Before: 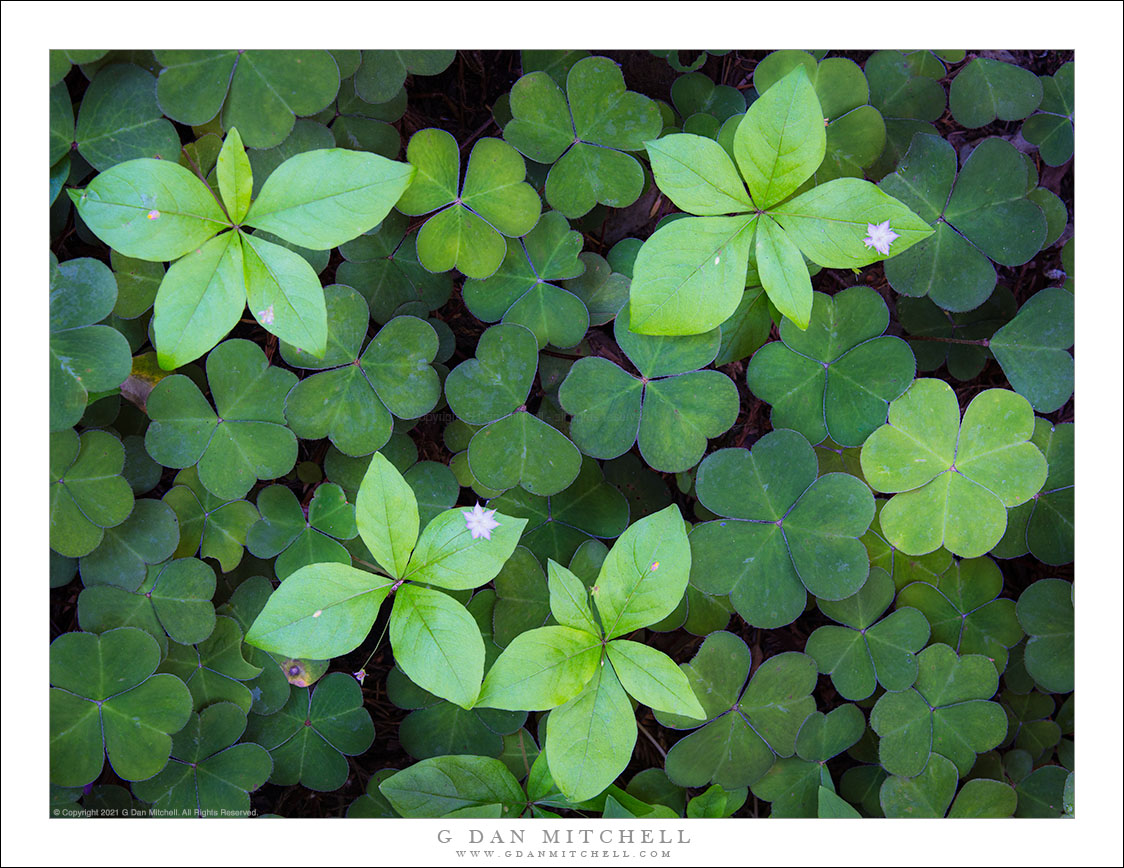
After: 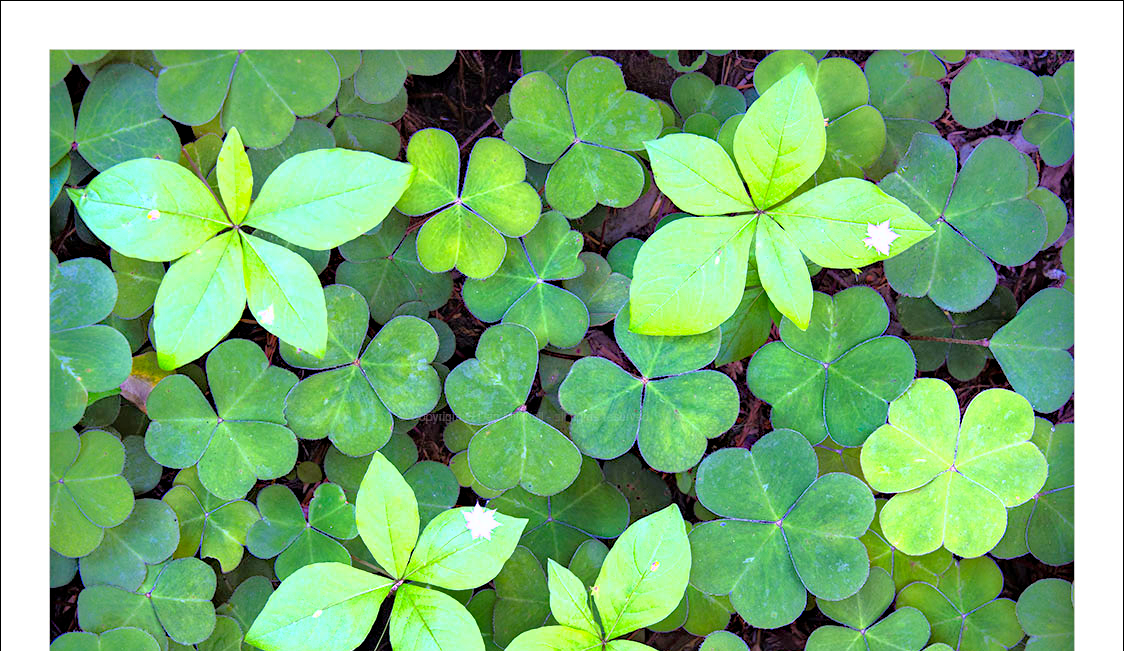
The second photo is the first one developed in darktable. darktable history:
haze removal: compatibility mode true, adaptive false
rotate and perspective: crop left 0, crop top 0
exposure: exposure 1.137 EV, compensate highlight preservation false
crop: bottom 24.967%
tone equalizer: -7 EV 0.15 EV, -6 EV 0.6 EV, -5 EV 1.15 EV, -4 EV 1.33 EV, -3 EV 1.15 EV, -2 EV 0.6 EV, -1 EV 0.15 EV, mask exposure compensation -0.5 EV
shadows and highlights: highlights color adjustment 0%, low approximation 0.01, soften with gaussian
